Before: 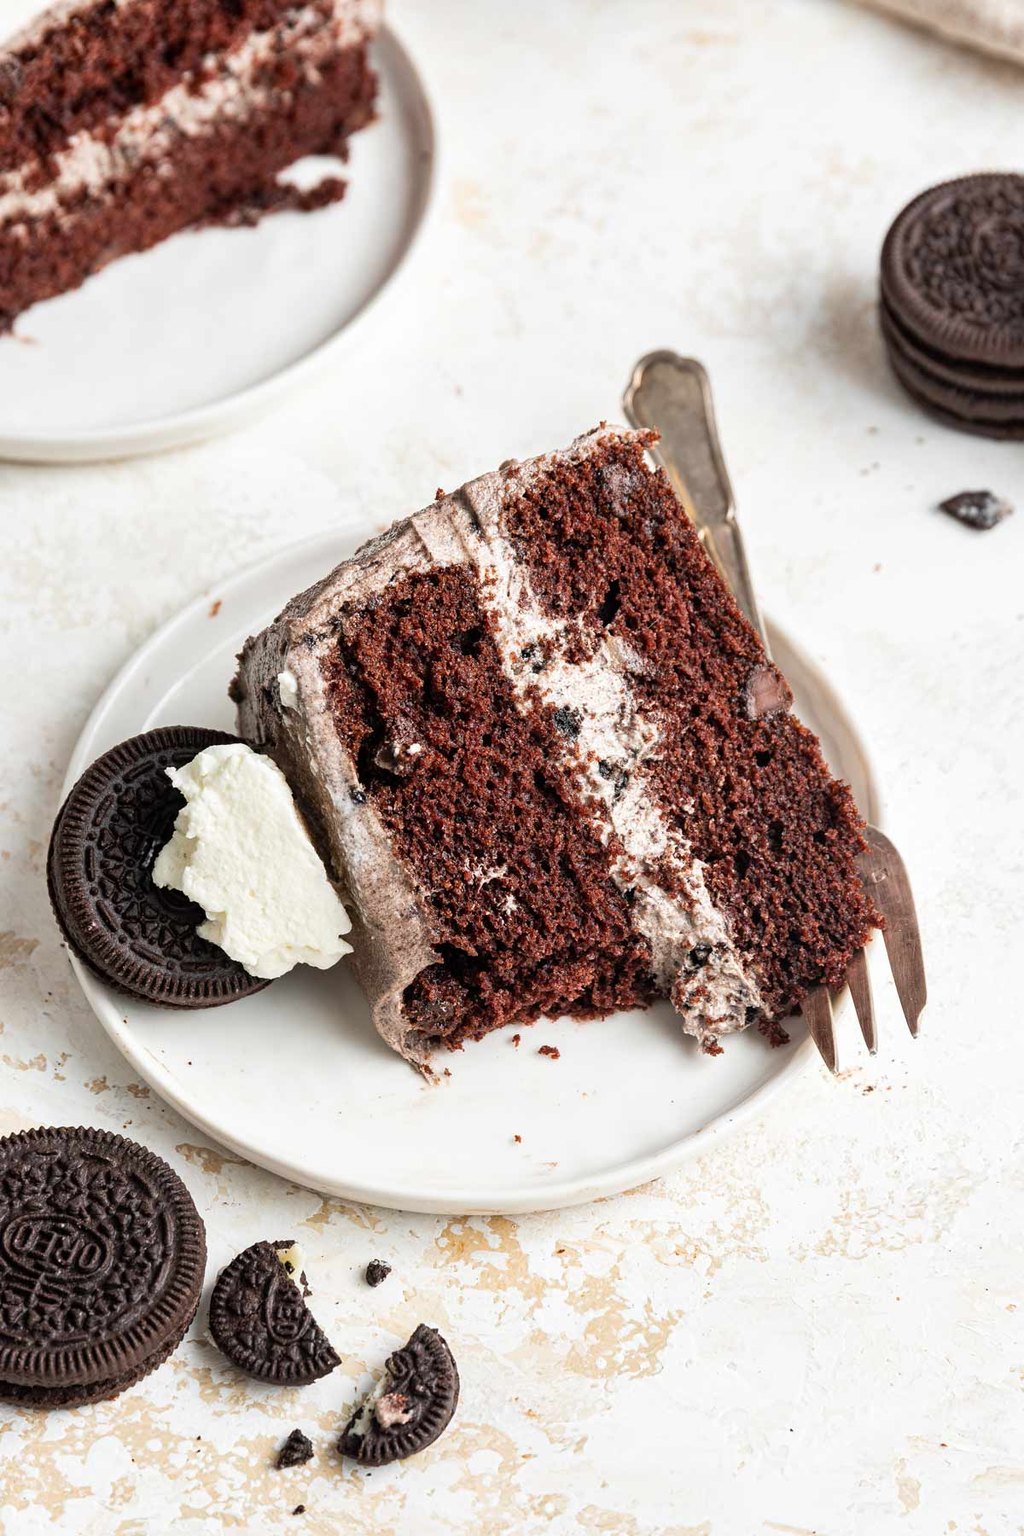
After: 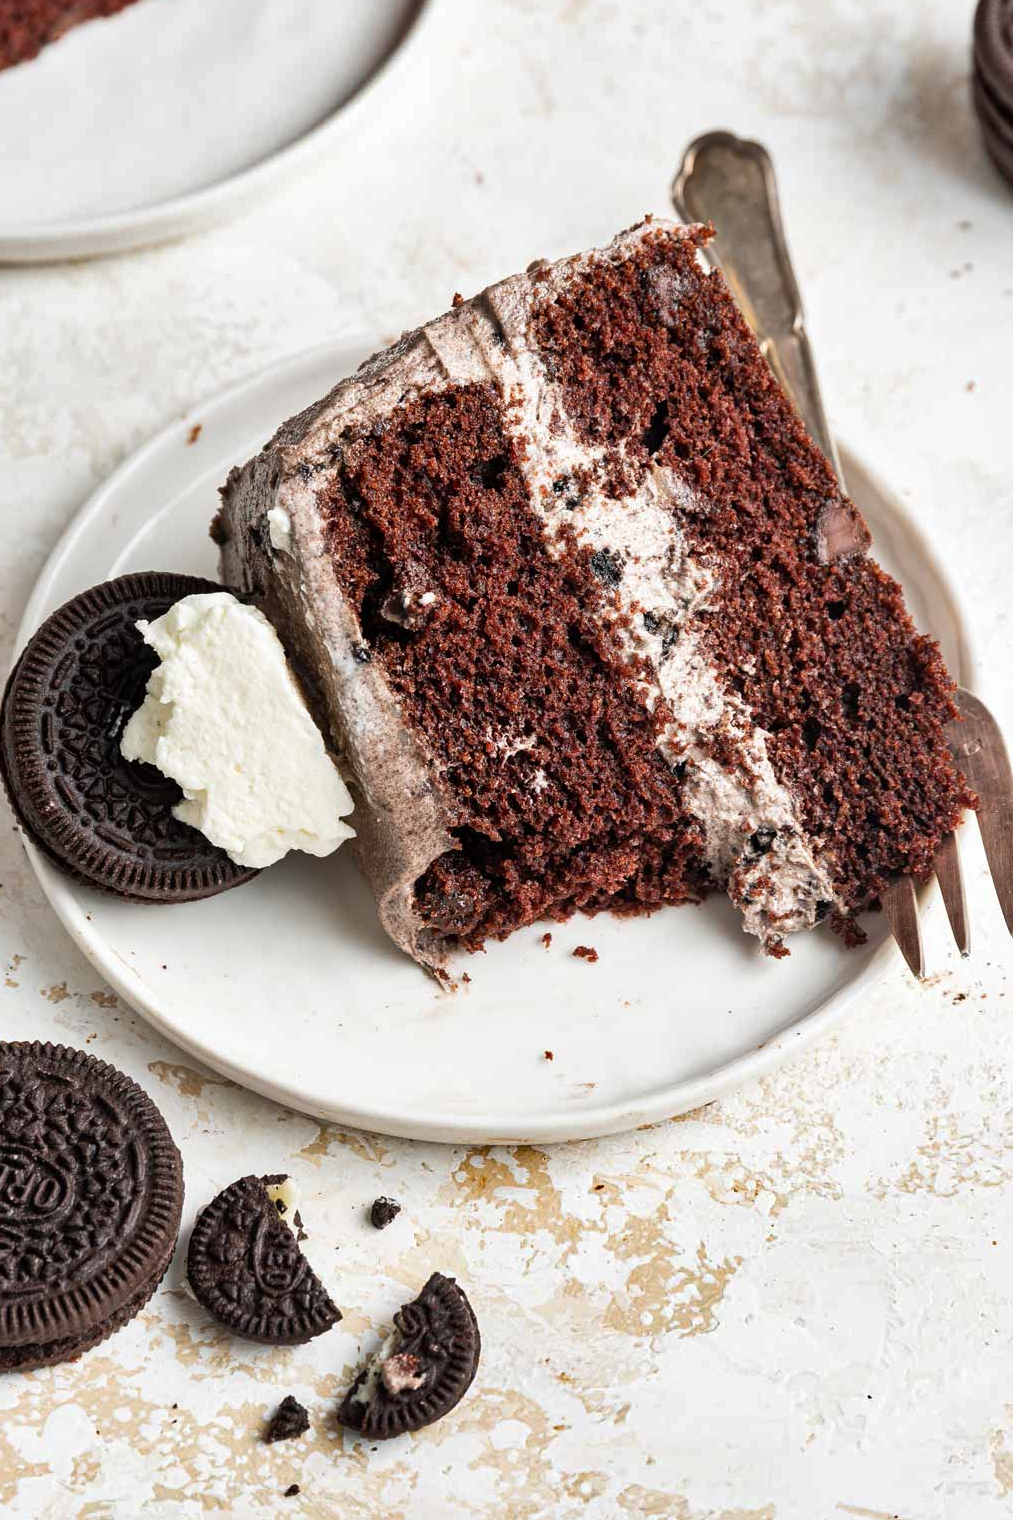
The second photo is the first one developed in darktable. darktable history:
crop and rotate: left 4.842%, top 15.51%, right 10.668%
shadows and highlights: soften with gaussian
